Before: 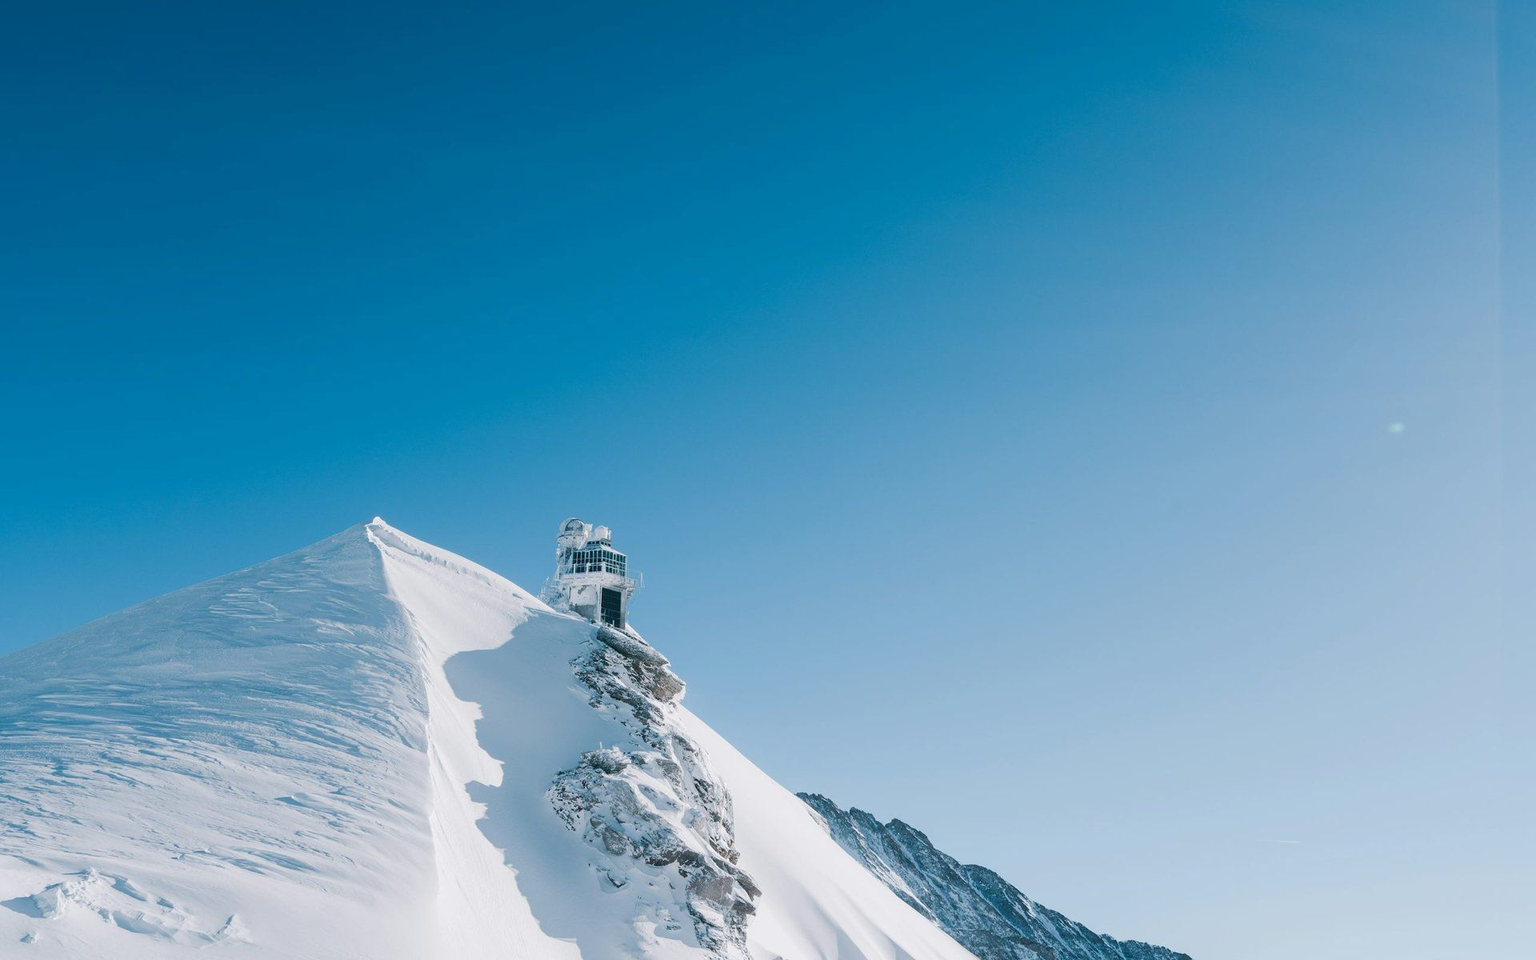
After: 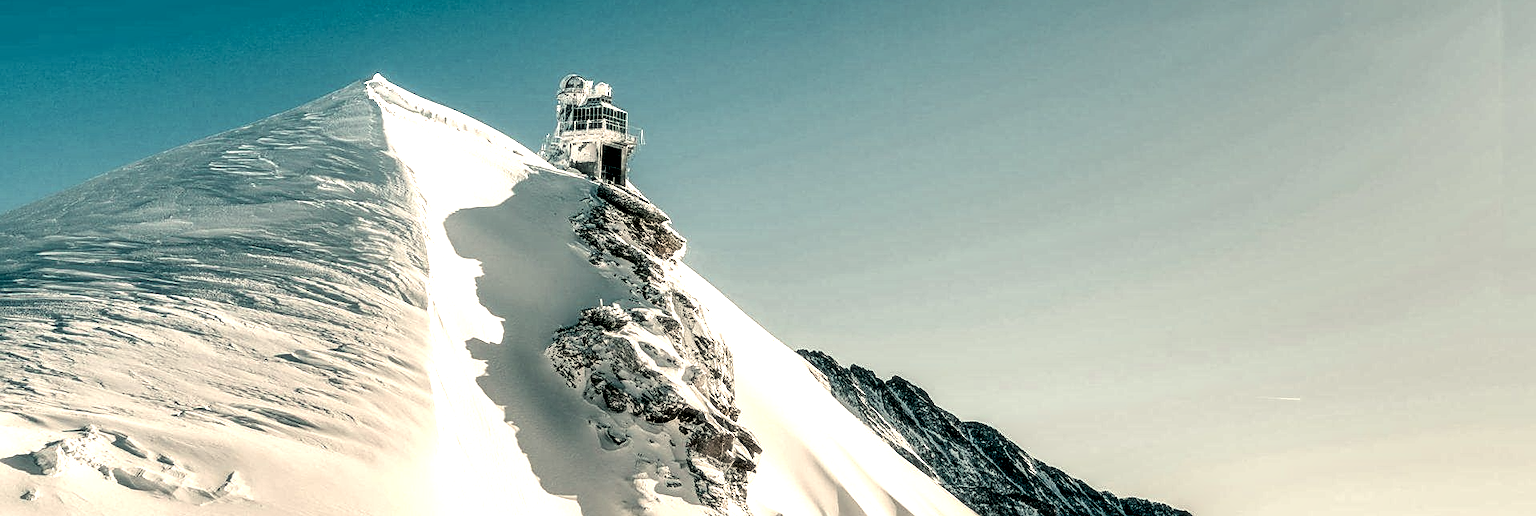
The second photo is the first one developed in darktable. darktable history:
sharpen: on, module defaults
haze removal: strength -0.05
white balance: red 1.123, blue 0.83
levels: levels [0.016, 0.5, 0.996]
crop and rotate: top 46.237%
local contrast: highlights 115%, shadows 42%, detail 293%
soften: size 10%, saturation 50%, brightness 0.2 EV, mix 10%
